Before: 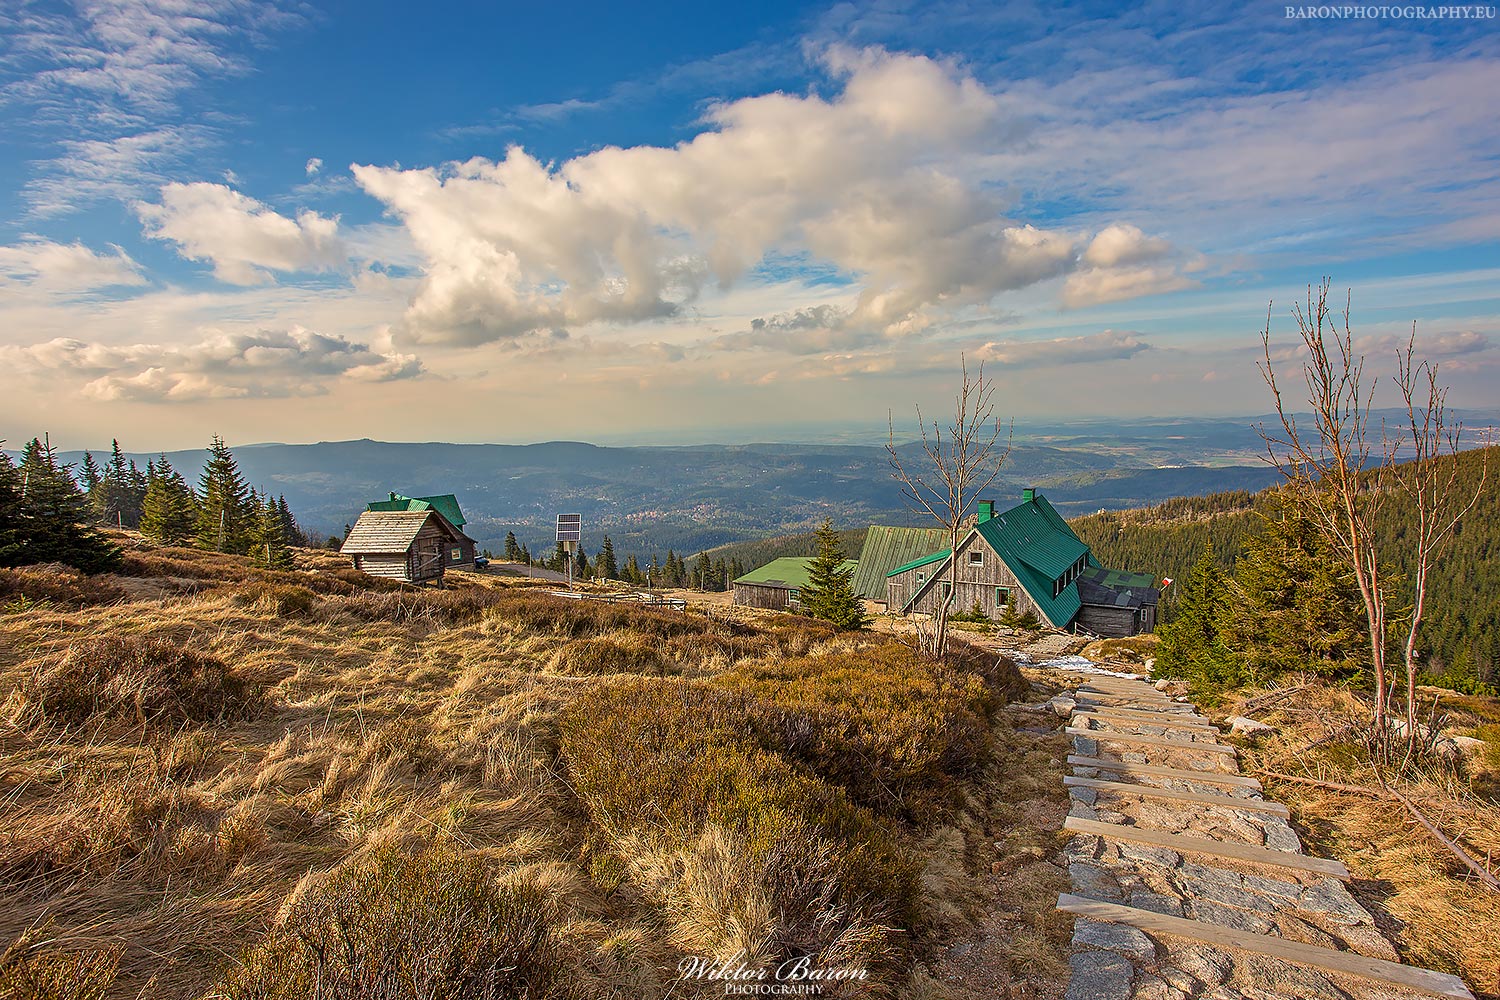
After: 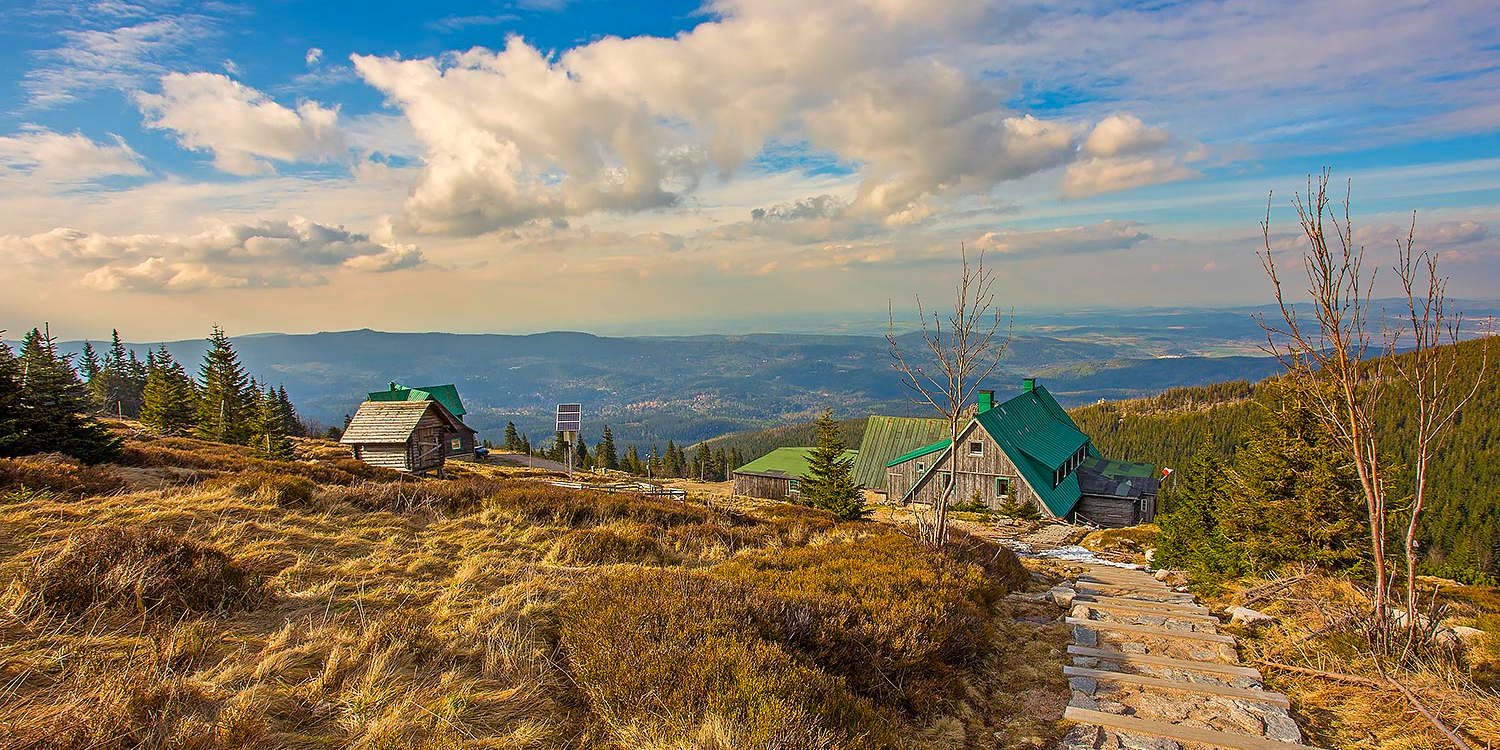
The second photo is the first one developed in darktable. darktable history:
color balance rgb: linear chroma grading › global chroma 24.488%, perceptual saturation grading › global saturation 0.351%
crop: top 11.061%, bottom 13.936%
